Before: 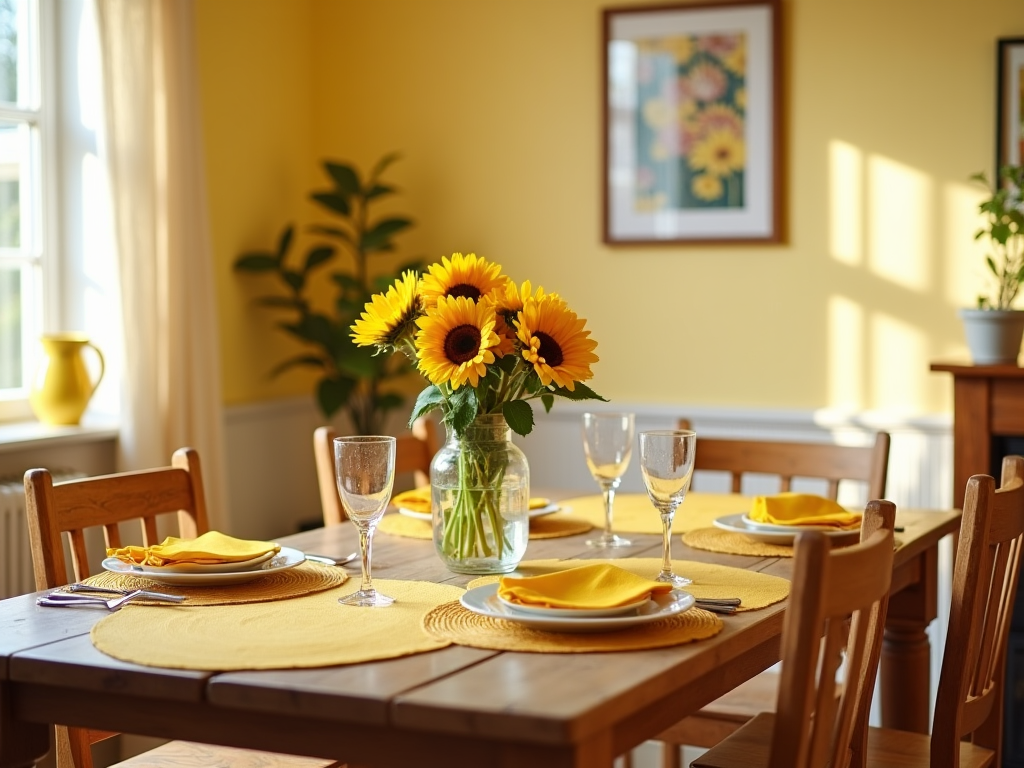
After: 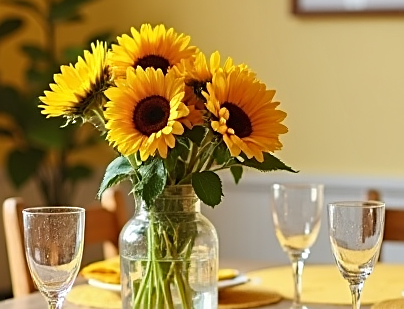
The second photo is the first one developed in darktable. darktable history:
crop: left 30.399%, top 29.843%, right 30.057%, bottom 29.921%
shadows and highlights: shadows 29.23, highlights -29.52, low approximation 0.01, soften with gaussian
sharpen: on, module defaults
